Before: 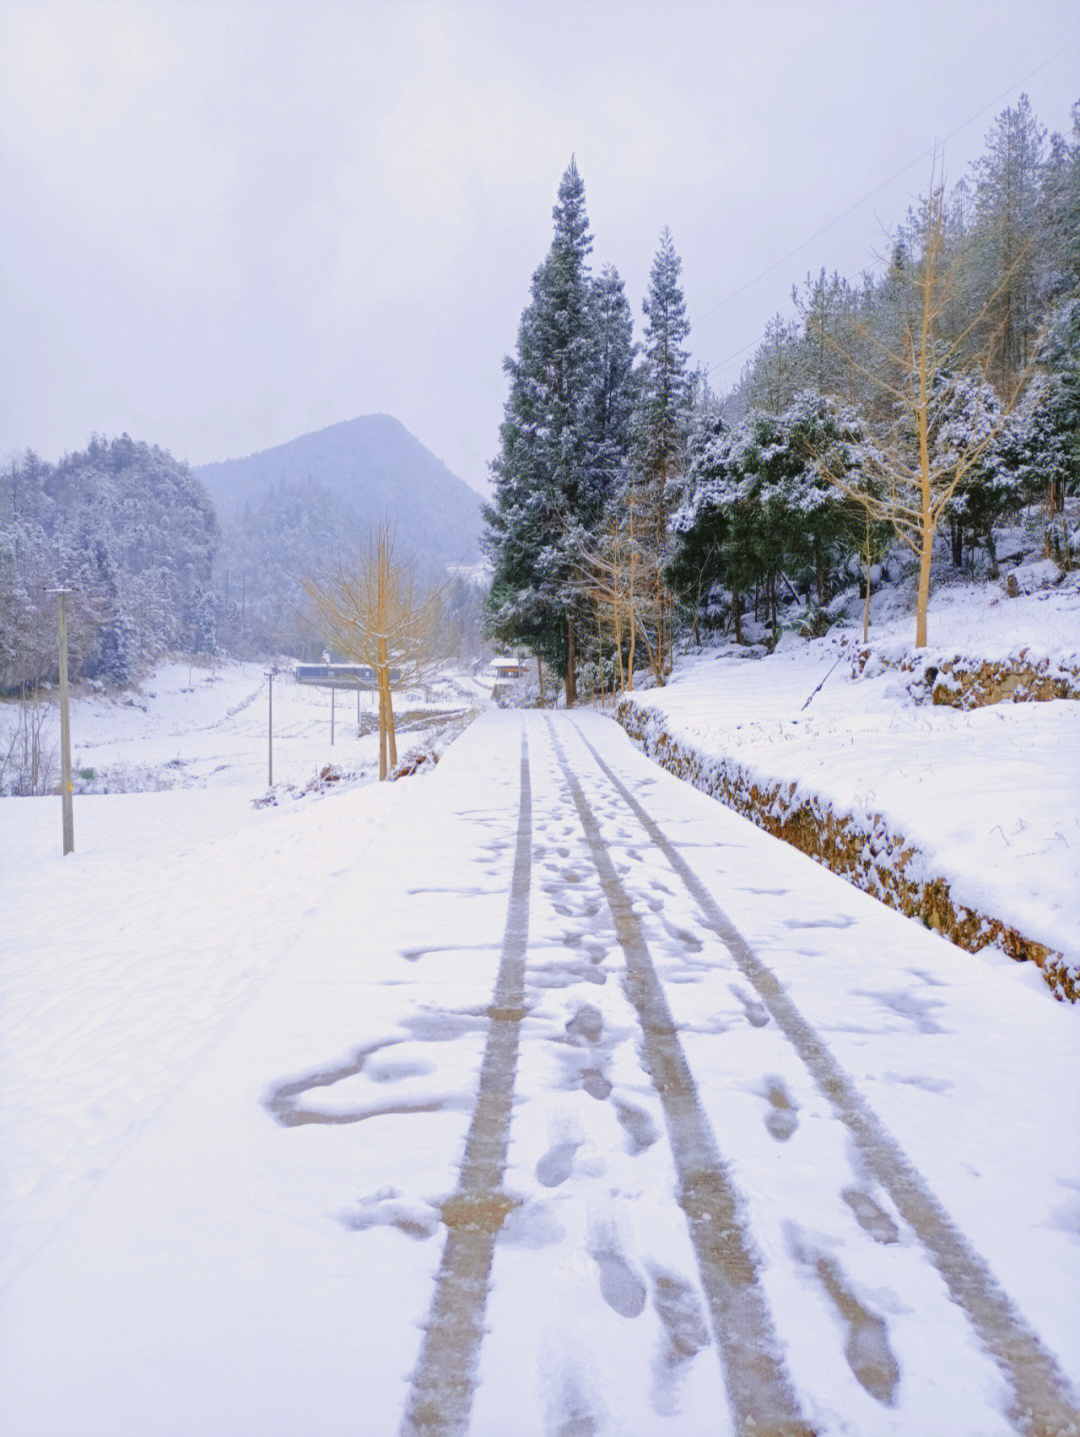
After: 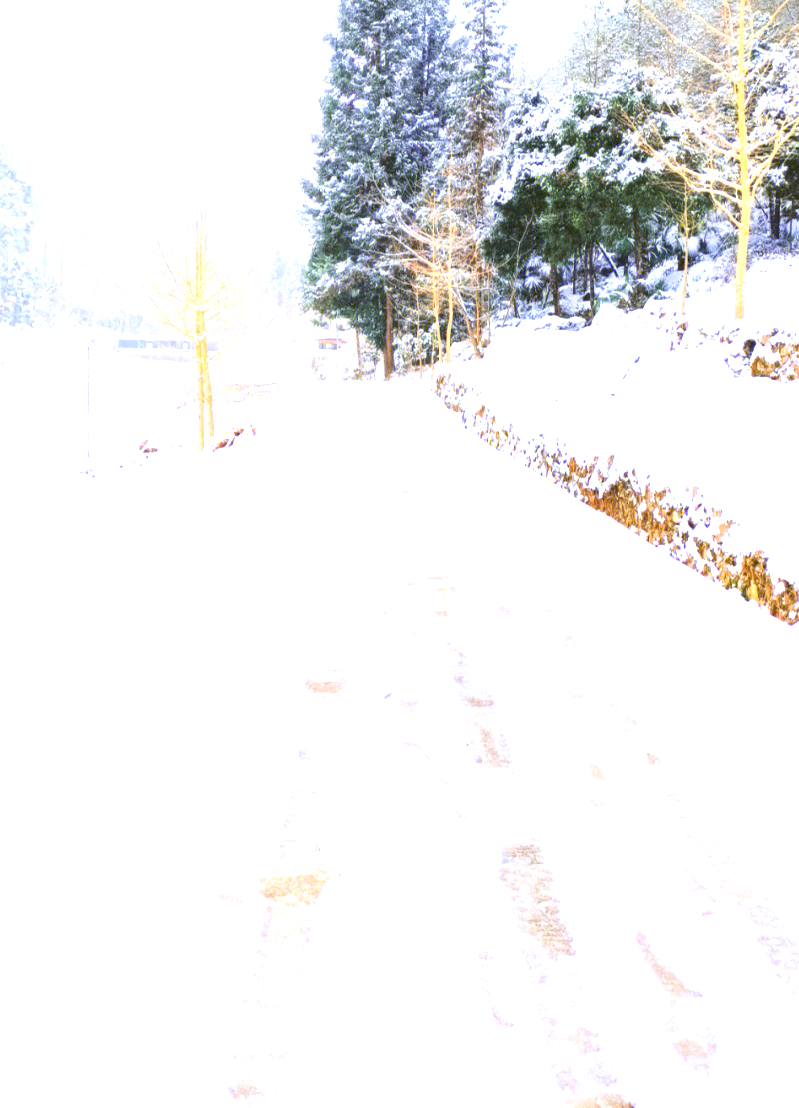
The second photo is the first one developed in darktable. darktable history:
exposure: black level correction 0.001, exposure 1.822 EV, compensate exposure bias true, compensate highlight preservation false
crop: left 16.871%, top 22.857%, right 9.116%
